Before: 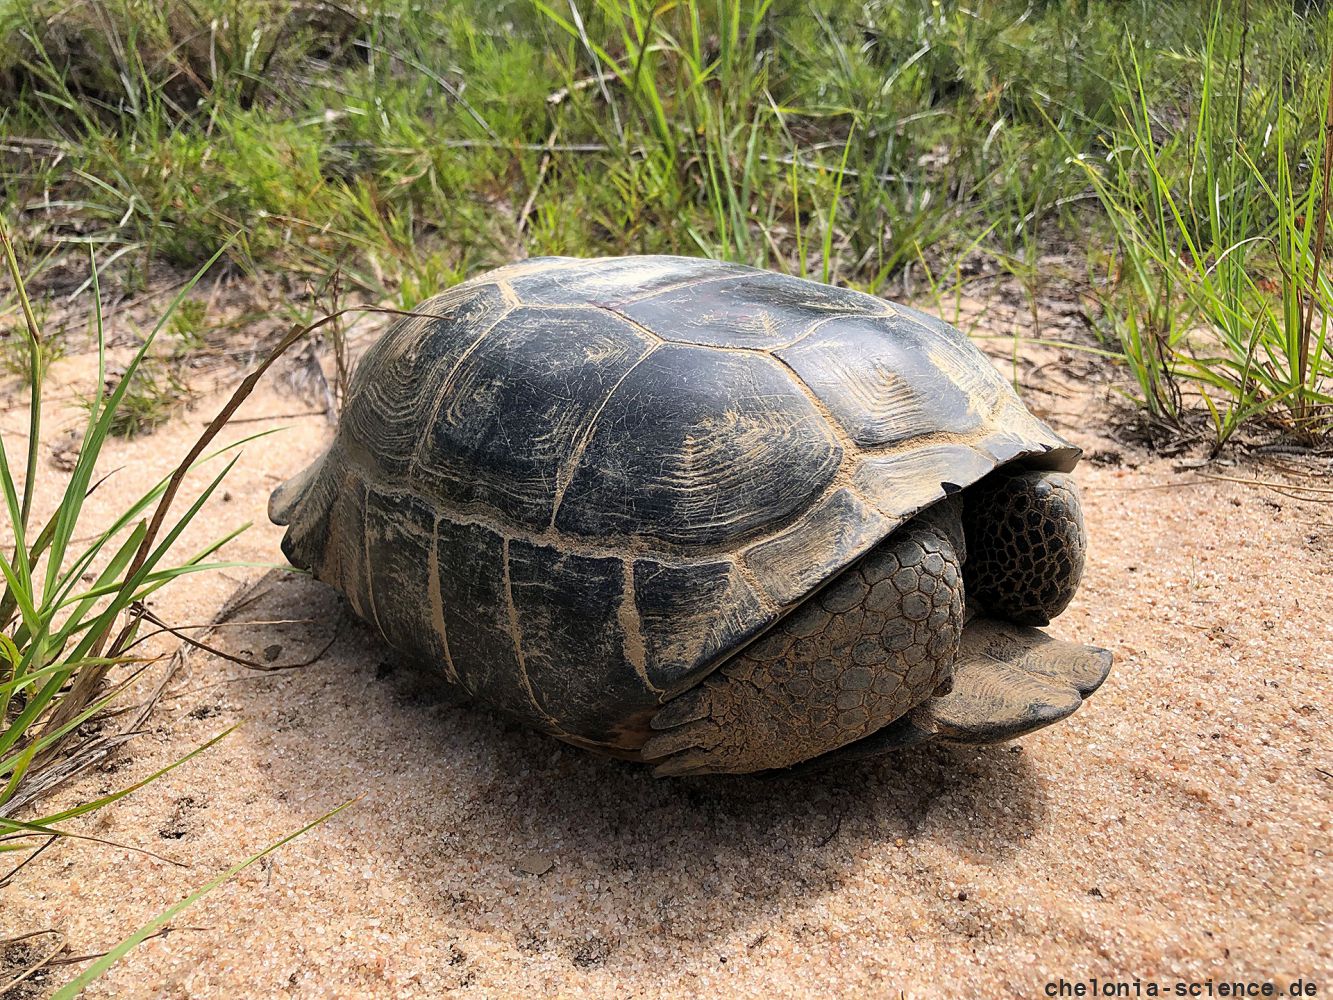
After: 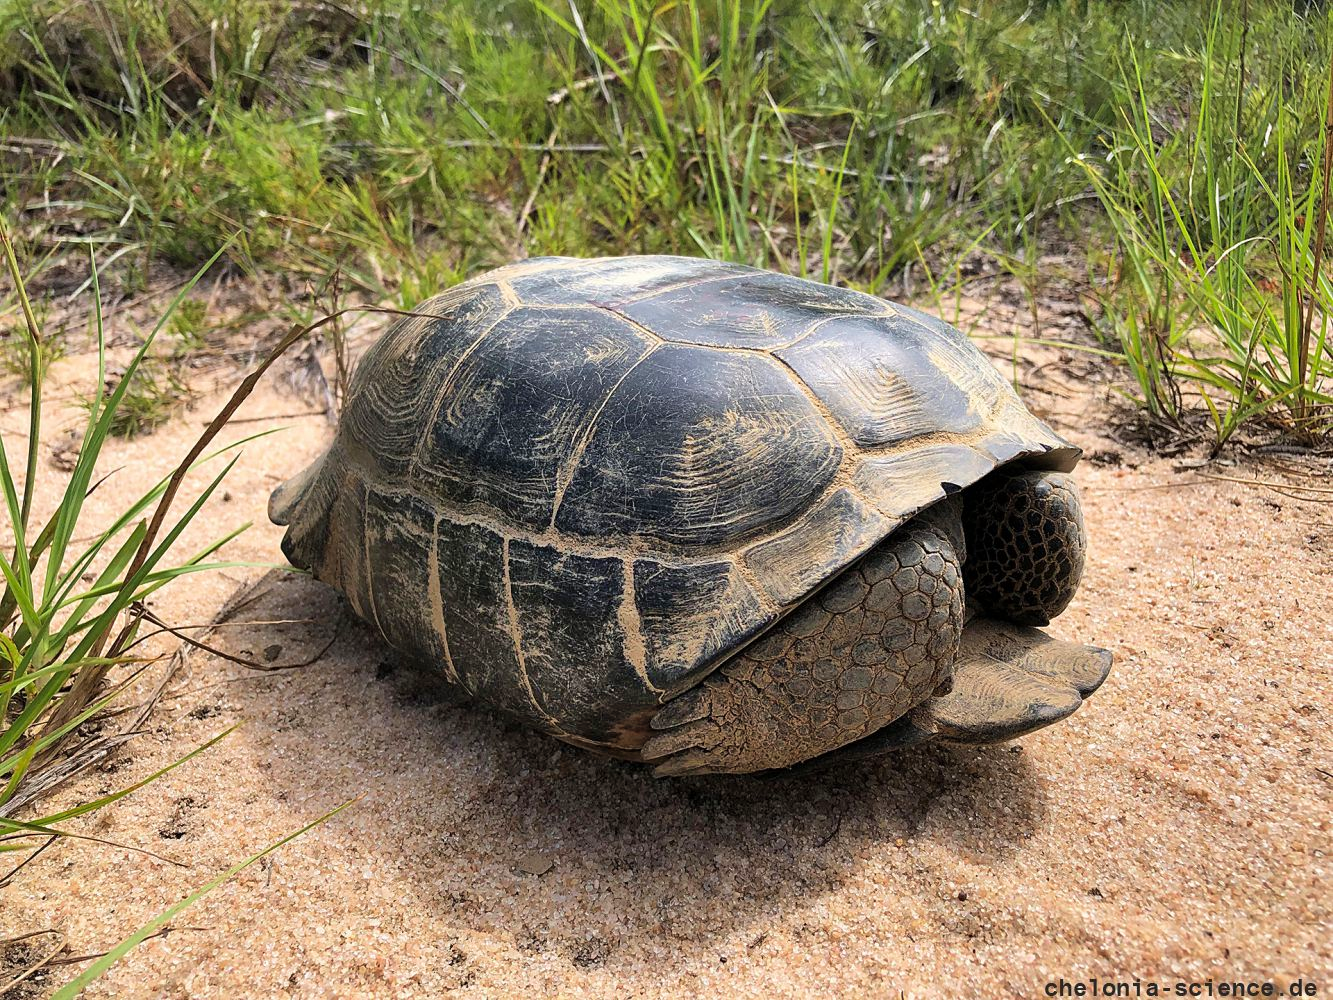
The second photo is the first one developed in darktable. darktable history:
shadows and highlights: shadows 73.76, highlights -26.29, soften with gaussian
velvia: strength 16.53%
